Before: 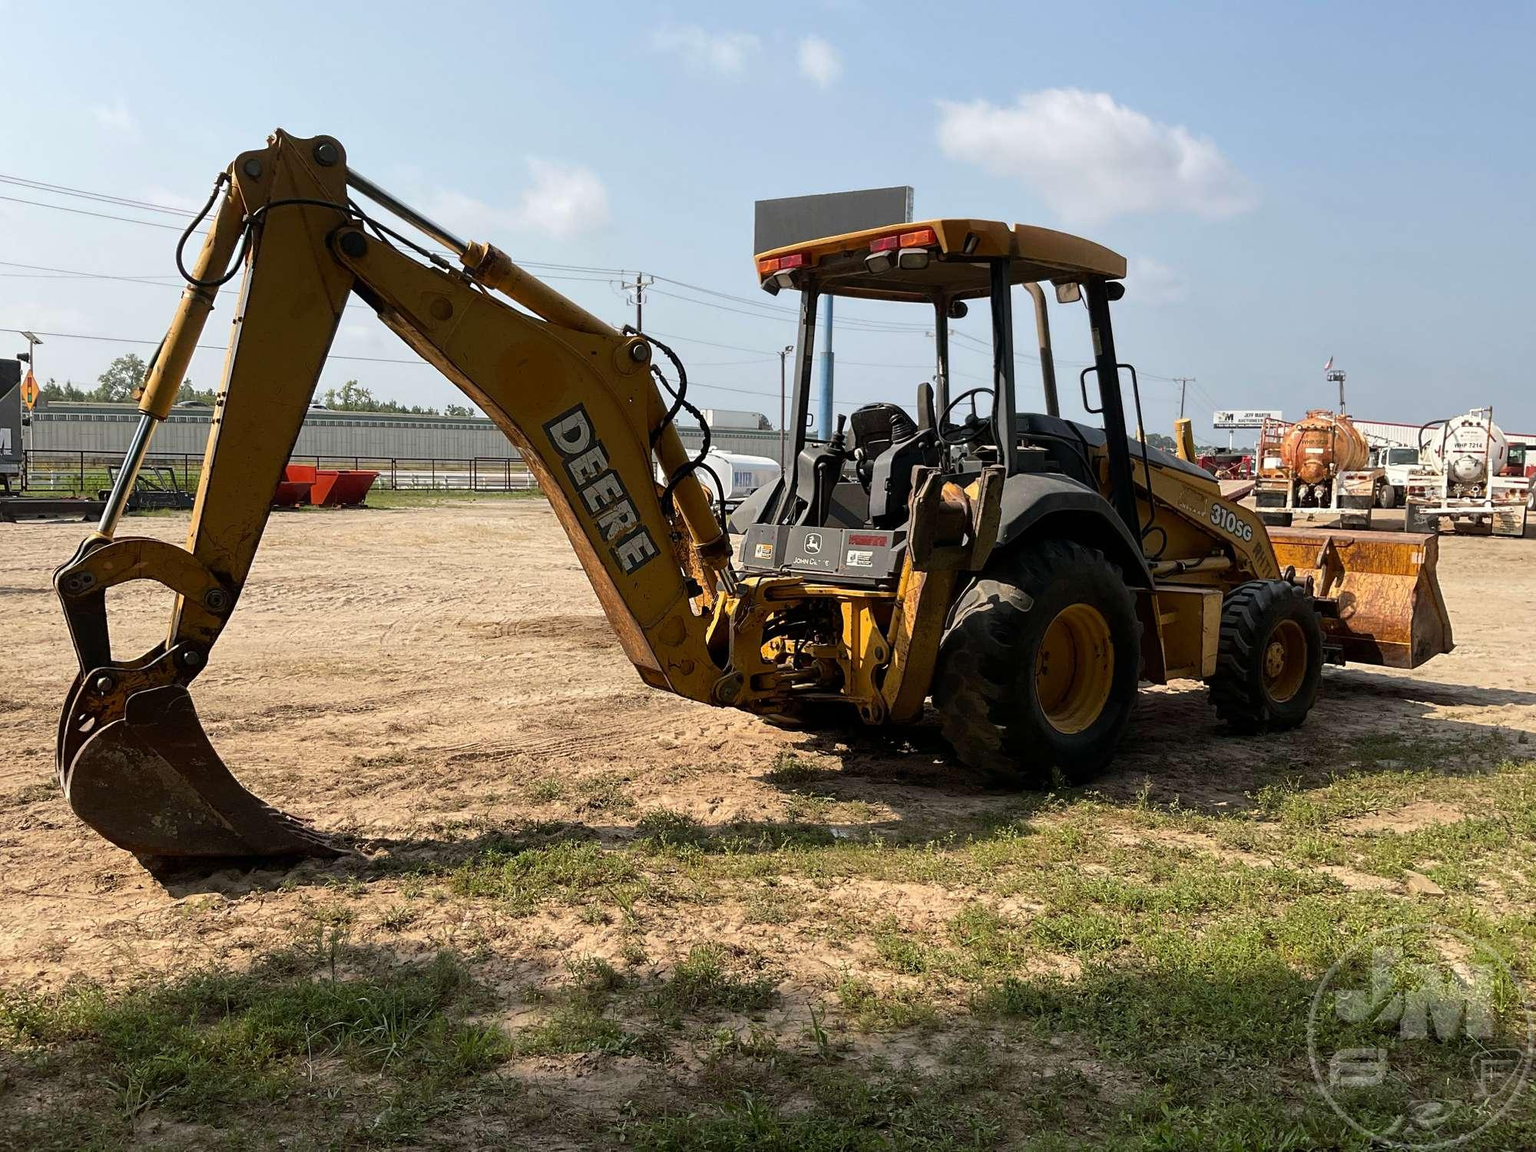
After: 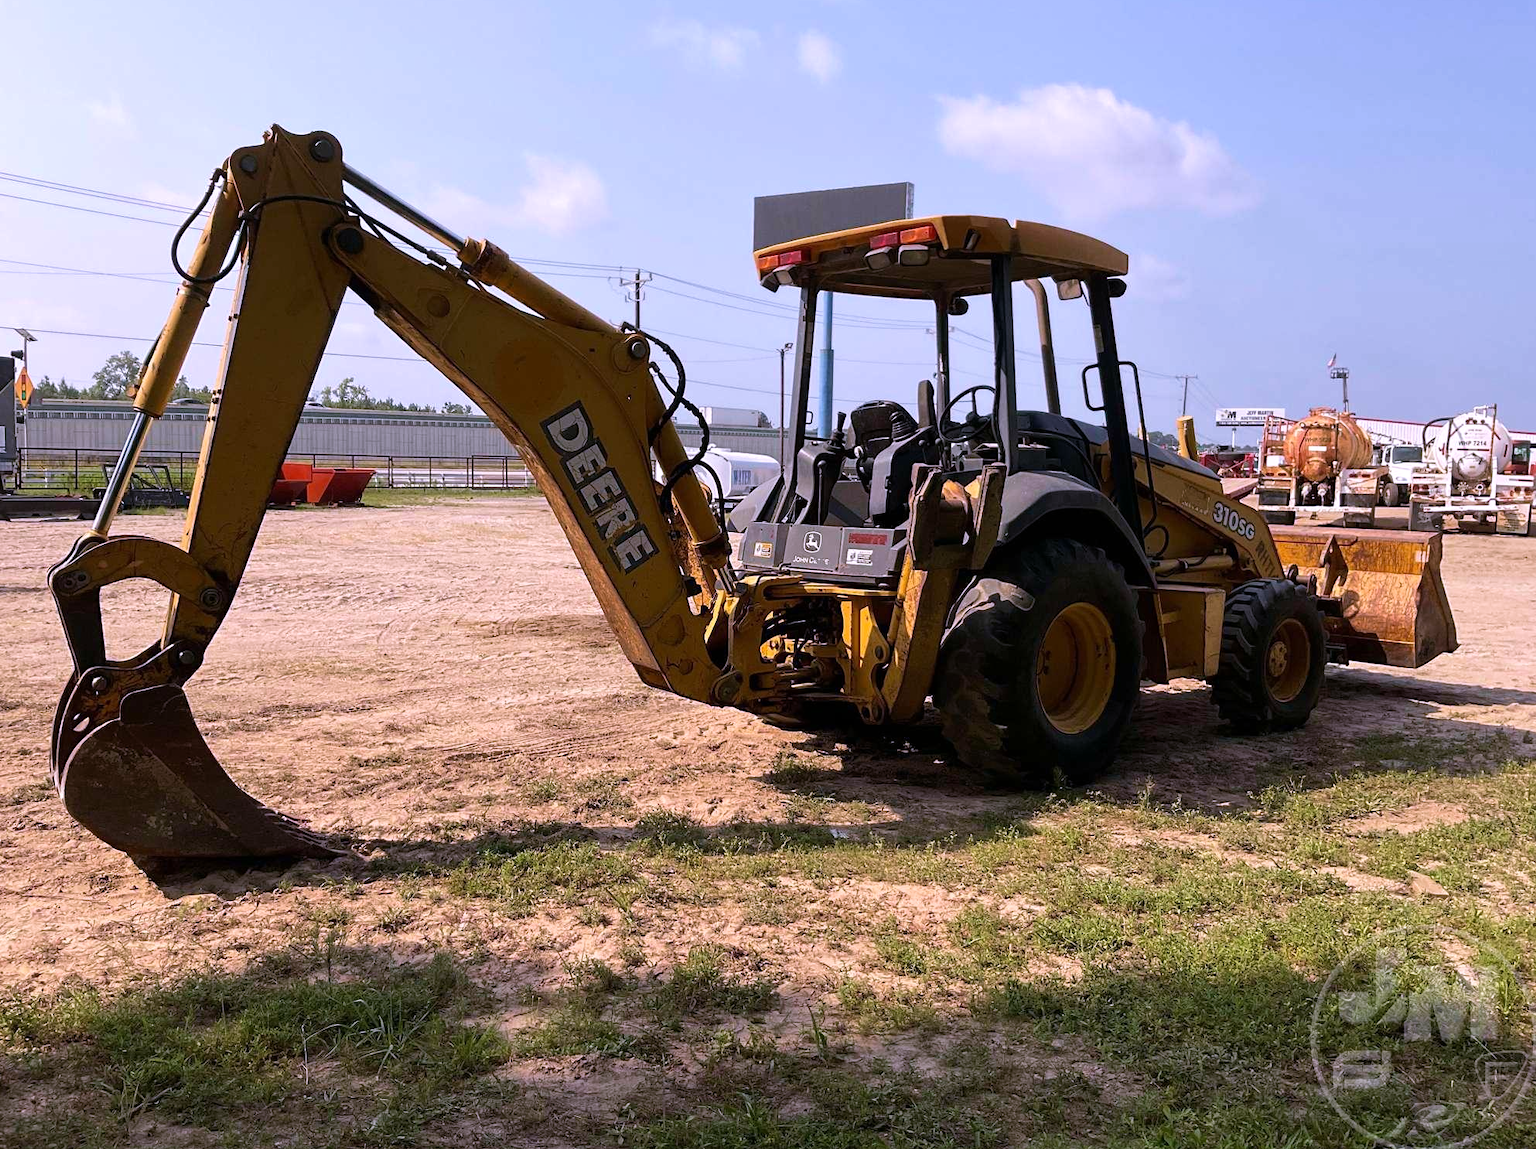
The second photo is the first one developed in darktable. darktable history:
white balance: red 1.042, blue 1.17
velvia: on, module defaults
crop: left 0.434%, top 0.485%, right 0.244%, bottom 0.386%
